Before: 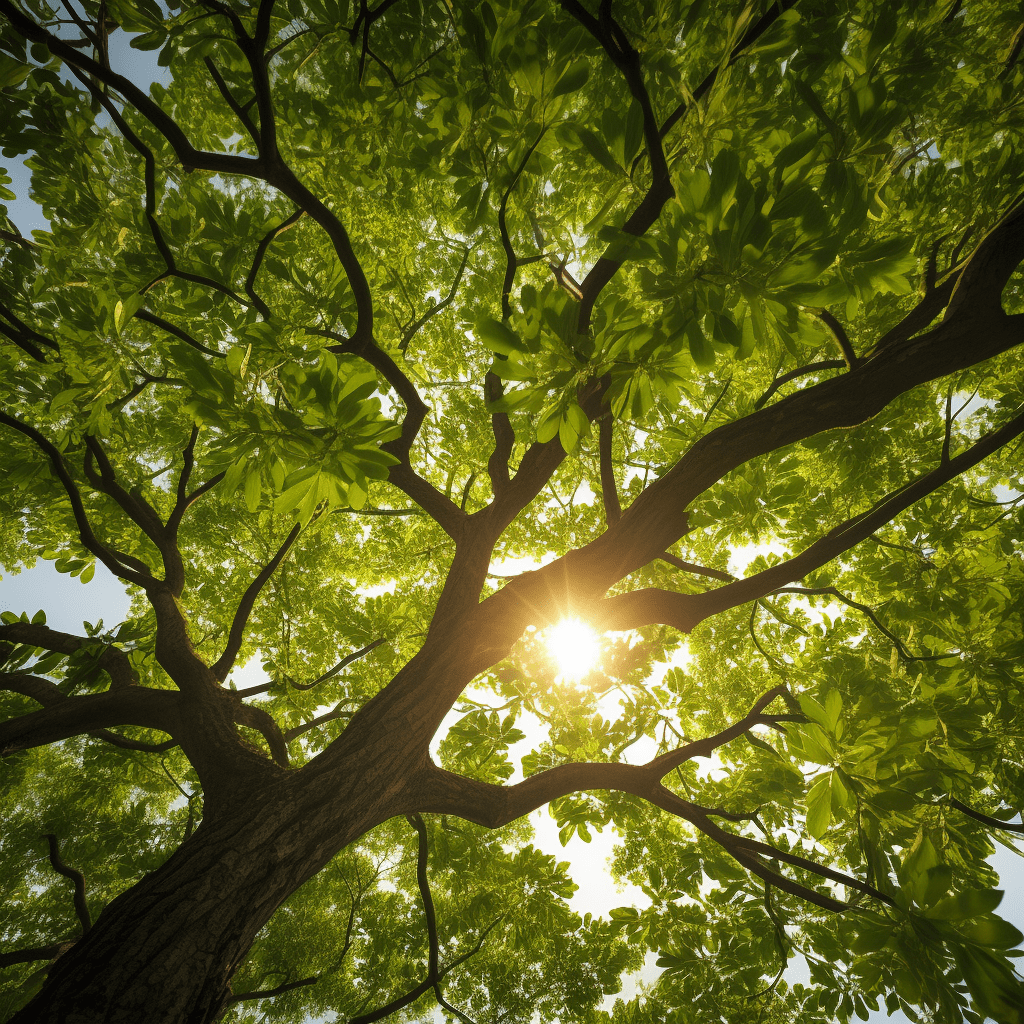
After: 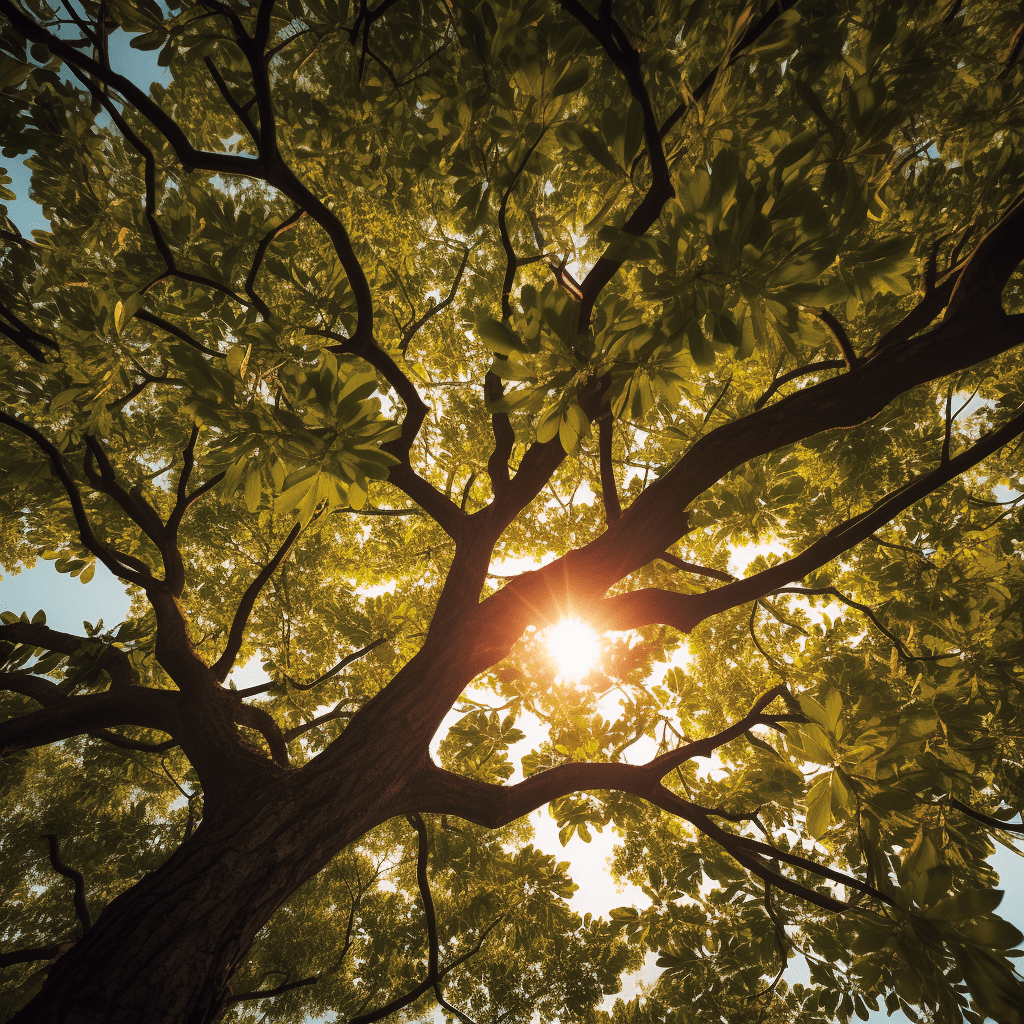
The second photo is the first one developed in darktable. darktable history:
tone curve: curves: ch0 [(0, 0) (0.003, 0.006) (0.011, 0.01) (0.025, 0.017) (0.044, 0.029) (0.069, 0.043) (0.1, 0.064) (0.136, 0.091) (0.177, 0.128) (0.224, 0.162) (0.277, 0.206) (0.335, 0.258) (0.399, 0.324) (0.468, 0.404) (0.543, 0.499) (0.623, 0.595) (0.709, 0.693) (0.801, 0.786) (0.898, 0.883) (1, 1)], preserve colors none
color look up table: target L [94.2, 92.72, 92.44, 85.39, 81.03, 80.41, 71.25, 58.98, 54.61, 44.62, 41.17, 4.481, 200.19, 69.71, 61.88, 55.81, 53.85, 53.64, 45.49, 41.65, 39.99, 36.11, 25.02, 21.4, 6.842, 85.98, 79.41, 68.22, 67.07, 55.43, 49.18, 56.02, 51.09, 49.98, 48.07, 35.98, 49.3, 42.55, 24.44, 32.09, 24.85, 9.863, 3.747, 80.06, 77.87, 62.85, 61.38, 51.47, 35.63], target a [-7.074, -19.05, -26.64, 8.848, -42.24, -39.65, -29.98, 1.534, -5.164, -24.45, 3.644, -0.939, 0, 36.71, 58.57, 63.27, 66.52, 66.93, 26.39, 54.08, 38.8, 51.47, 30.05, 37.47, 22.03, -0.342, -0.491, 48, 42.79, 70.27, 64.42, -10.7, 64.55, 11.95, 19.6, 53.85, -3.229, 5.847, 40.93, 2.952, -6.969, 26.22, 14.26, -35.76, -41.58, -8.55, -19.81, -21.31, -8.094], target b [81.32, 59.04, 4.448, 38.41, 20.48, 65.22, 9.674, 46.6, 12.79, 22.28, 28.97, 1.365, 0, 11.36, 60.33, 24.04, 62.29, 36.39, 11.74, 14.45, 43.22, 45.53, 7.939, 28.08, 10.17, -0.122, -21.35, -14.14, -35.1, -18.59, -49.19, -36.51, -7.165, -49.79, -17.14, -32.47, -40.14, -46.26, -58.35, -34.46, -22.45, -49.16, -18.8, -20.76, -11.48, -8.125, -28.4, -12.33, -0.122], num patches 49
